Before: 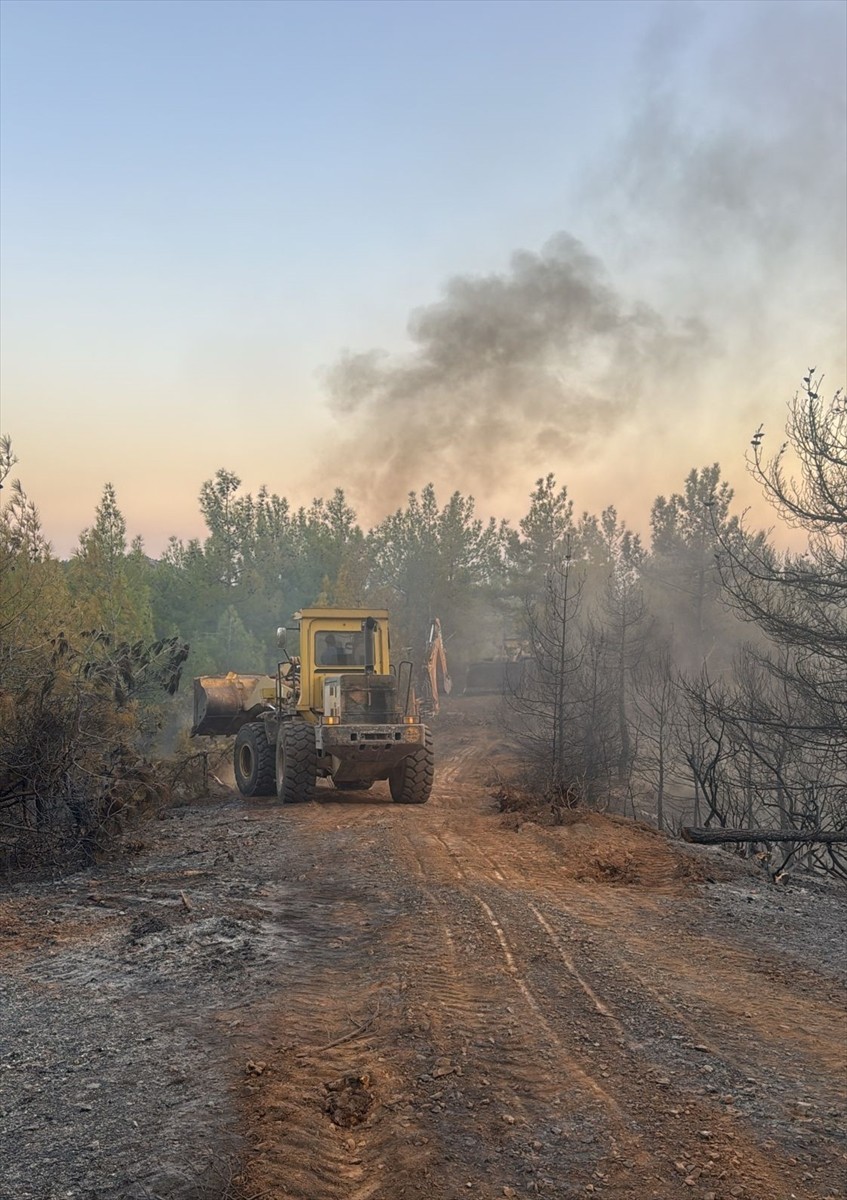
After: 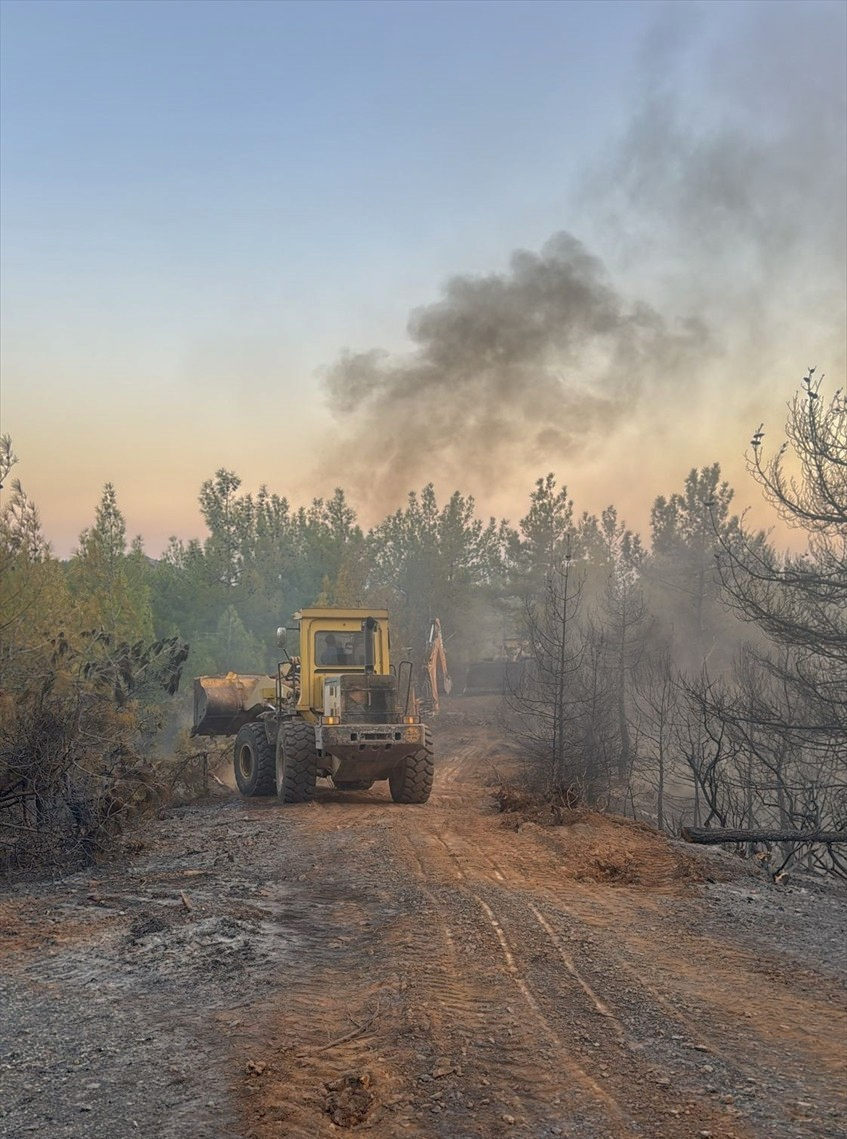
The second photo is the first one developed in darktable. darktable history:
crop and rotate: top 0.006%, bottom 5.04%
shadows and highlights: on, module defaults
